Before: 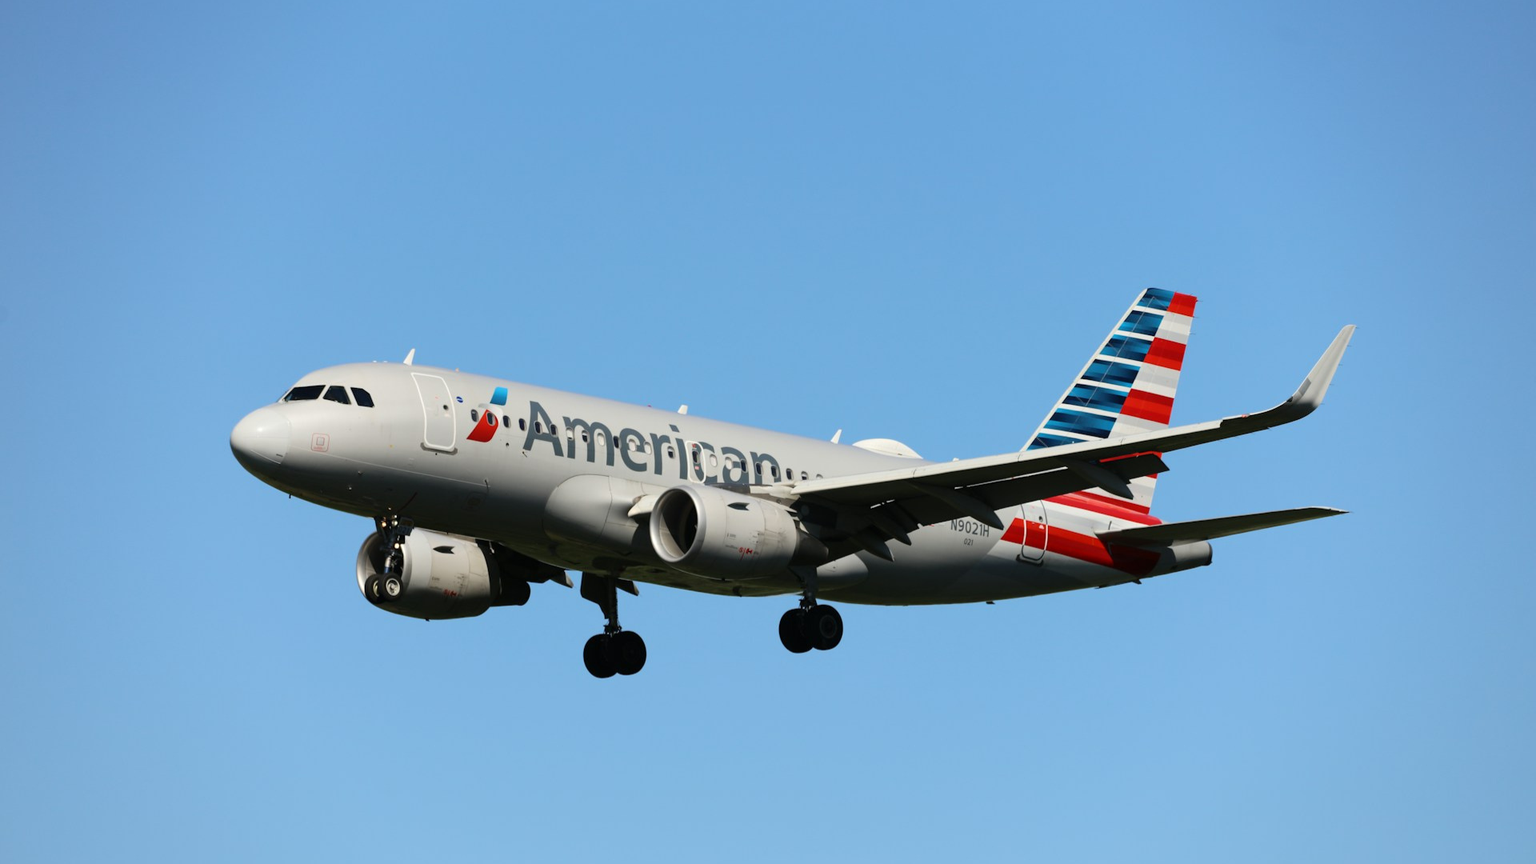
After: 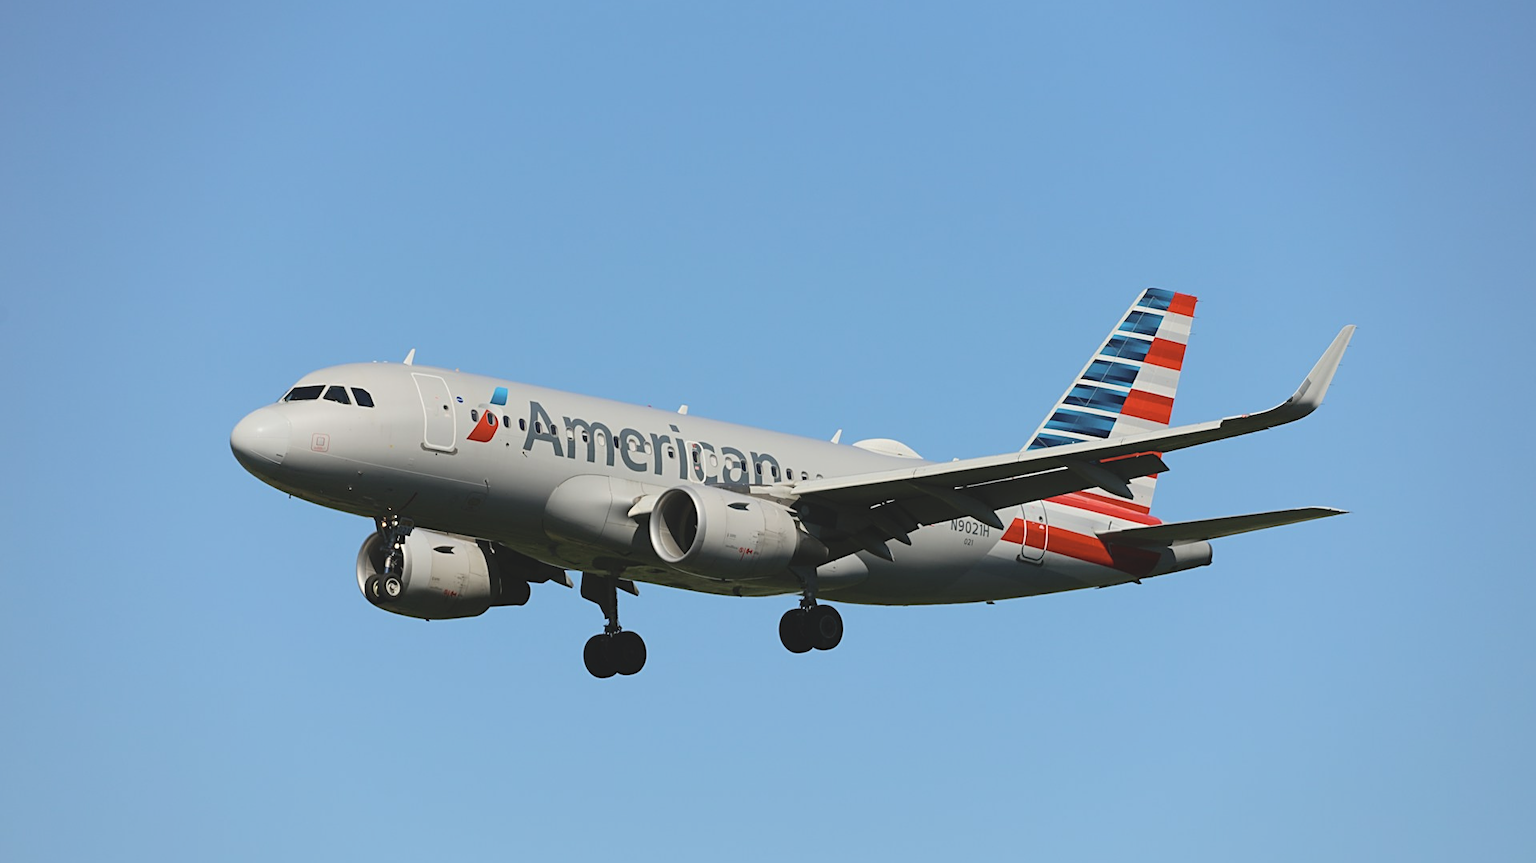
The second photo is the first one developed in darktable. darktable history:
contrast brightness saturation: contrast -0.161, brightness 0.053, saturation -0.138
sharpen: on, module defaults
crop: bottom 0.076%
